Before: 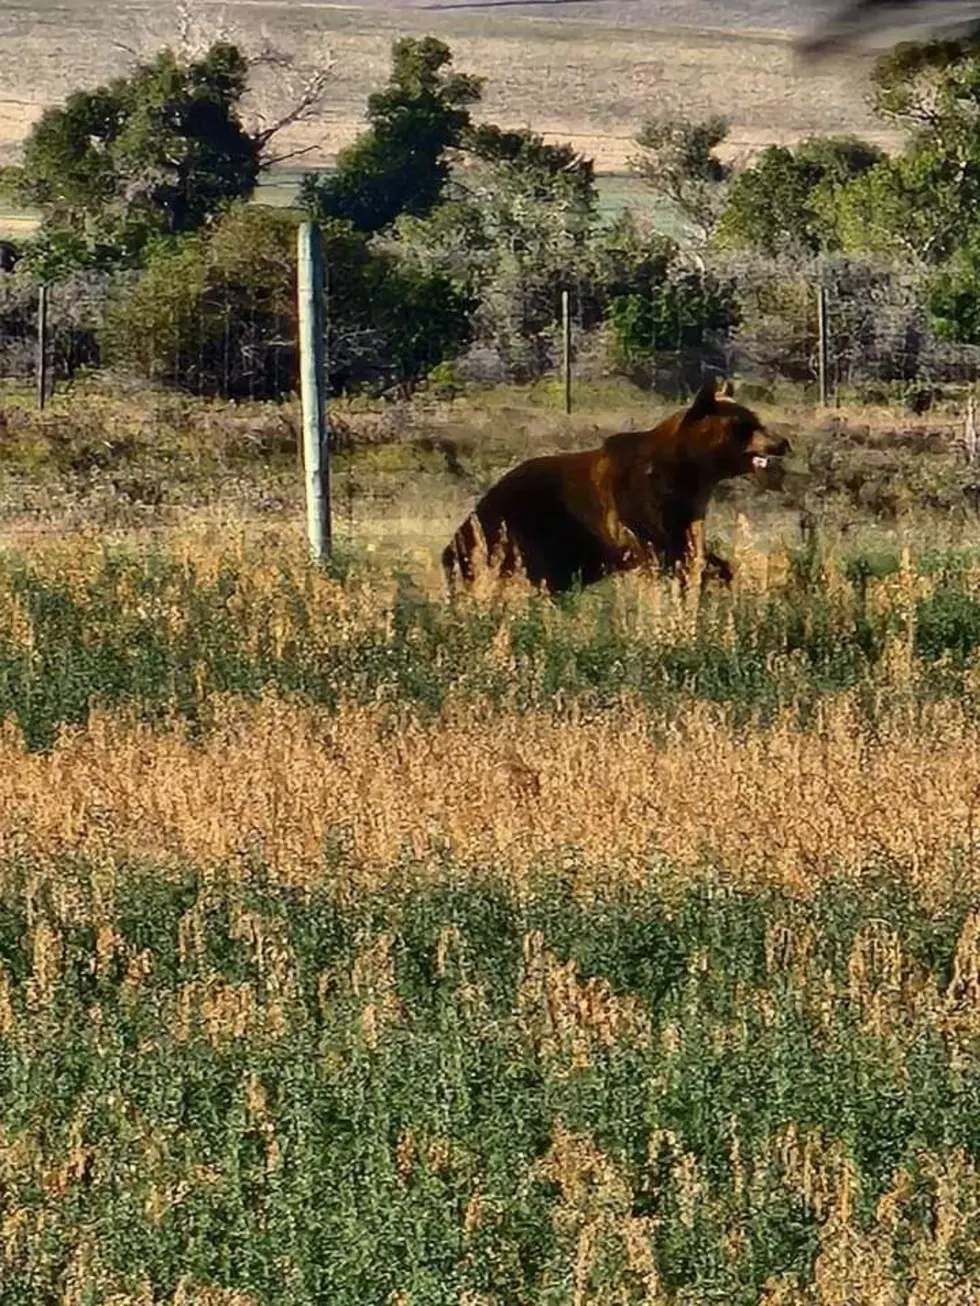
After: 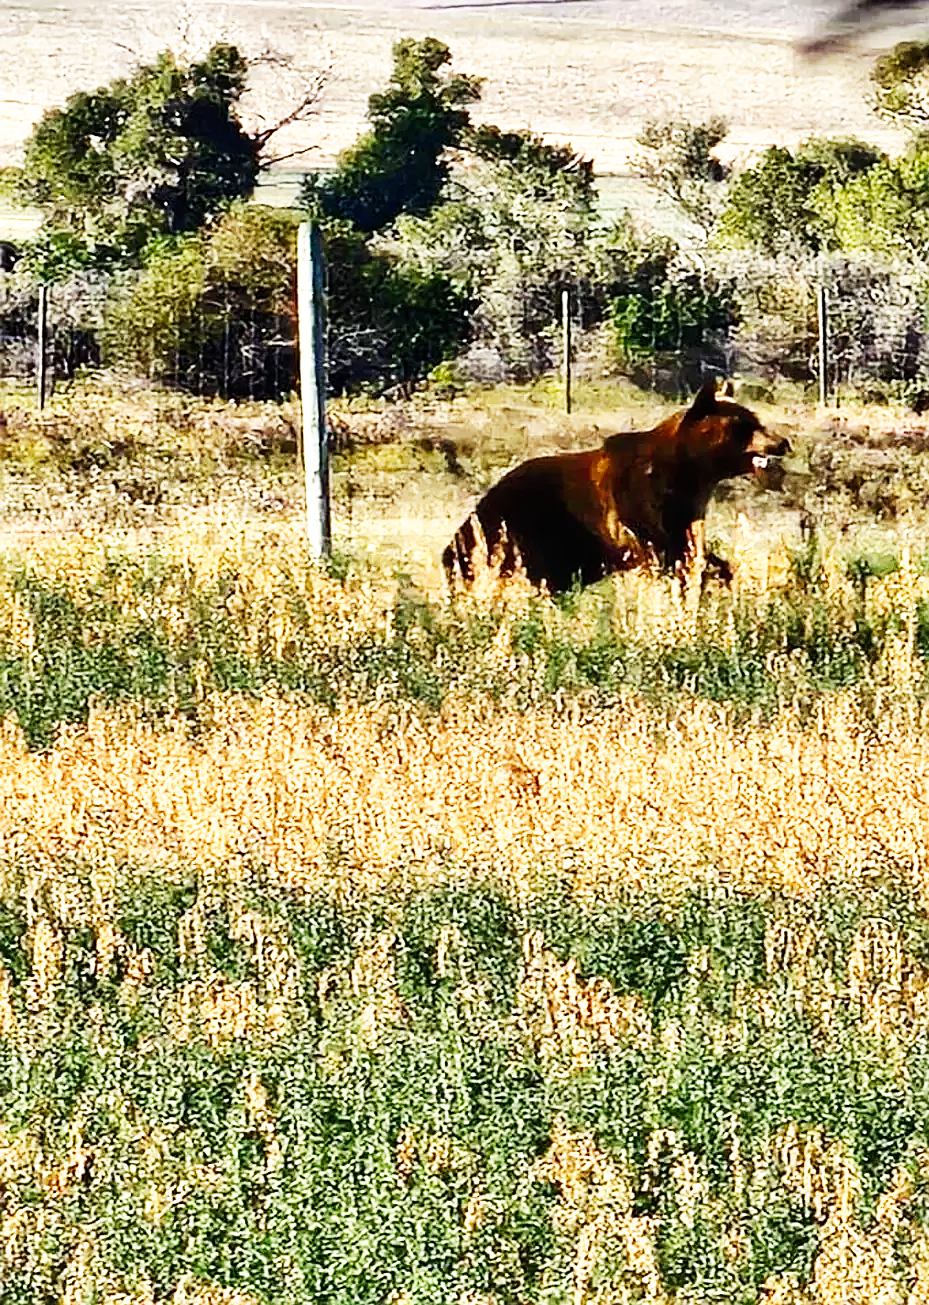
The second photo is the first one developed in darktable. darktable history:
crop and rotate: left 0%, right 5.116%
base curve: curves: ch0 [(0, 0) (0.007, 0.004) (0.027, 0.03) (0.046, 0.07) (0.207, 0.54) (0.442, 0.872) (0.673, 0.972) (1, 1)], preserve colors none
contrast brightness saturation: saturation -0.058
sharpen: on, module defaults
exposure: black level correction 0, exposure 0.301 EV, compensate highlight preservation false
